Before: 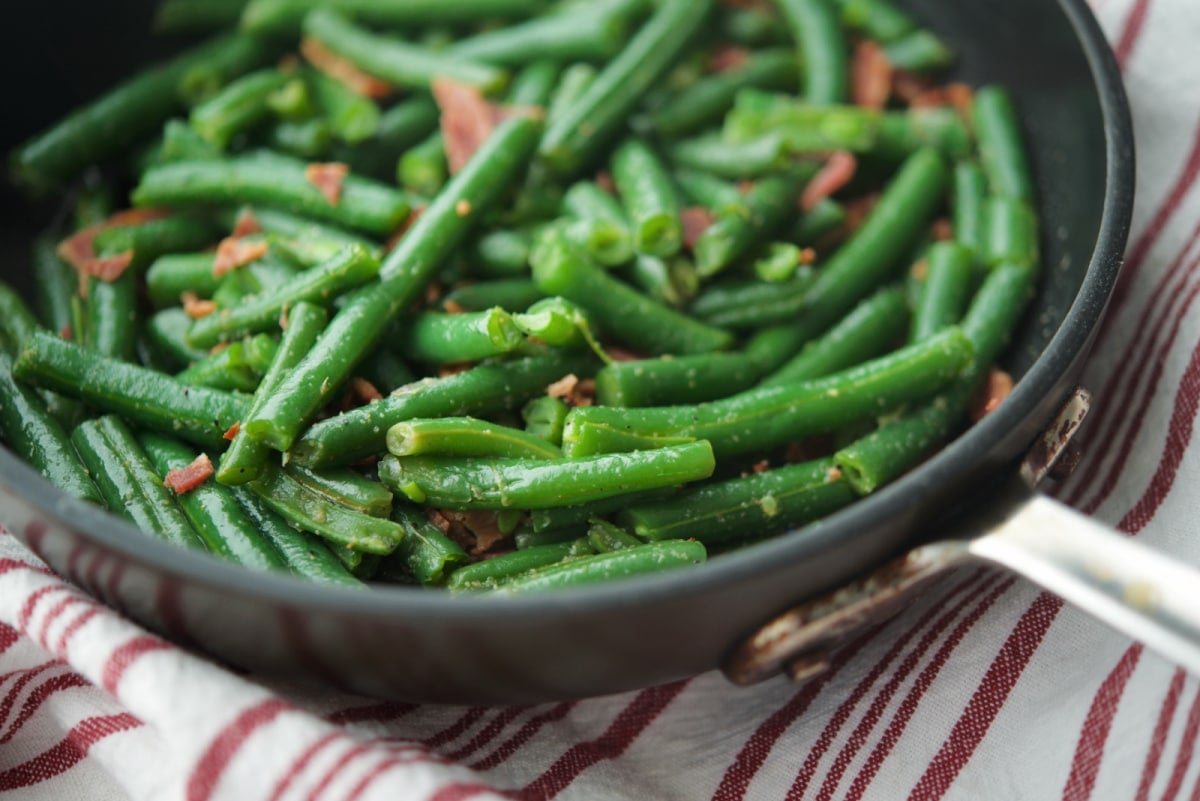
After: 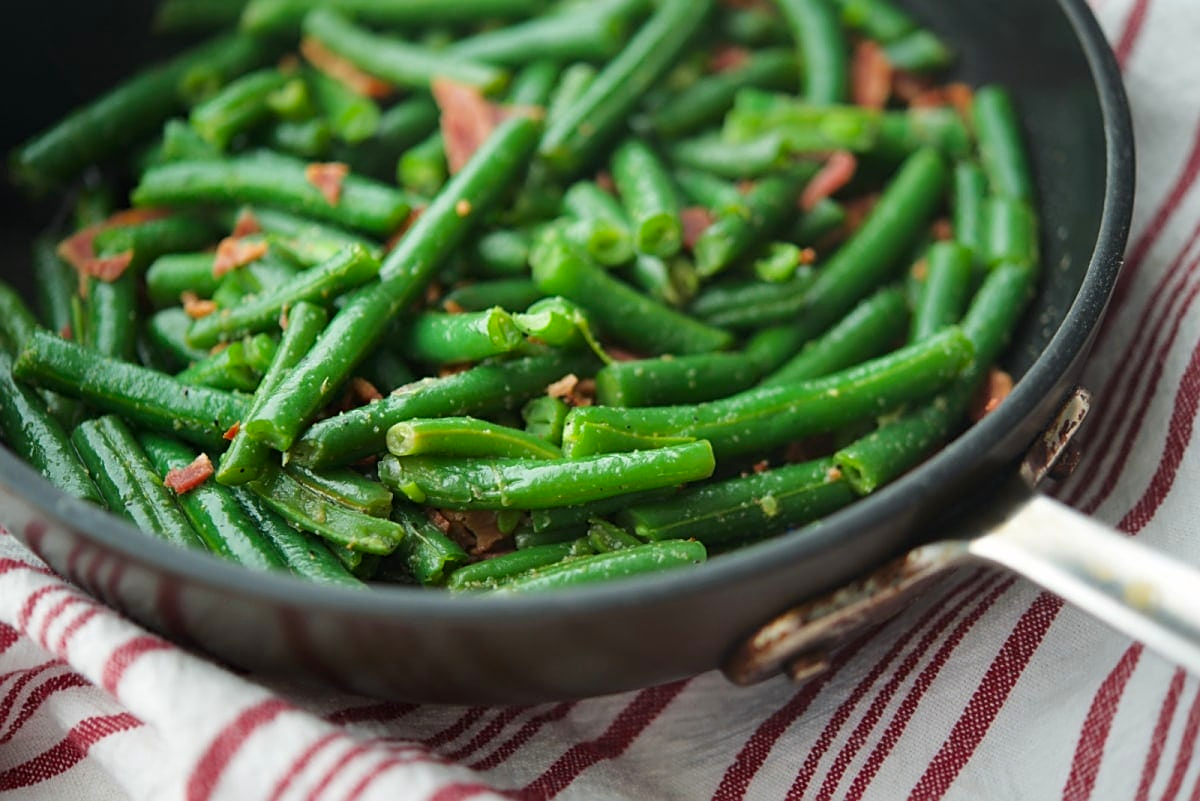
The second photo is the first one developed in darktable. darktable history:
sharpen: on, module defaults
contrast brightness saturation: contrast 0.04, saturation 0.16
